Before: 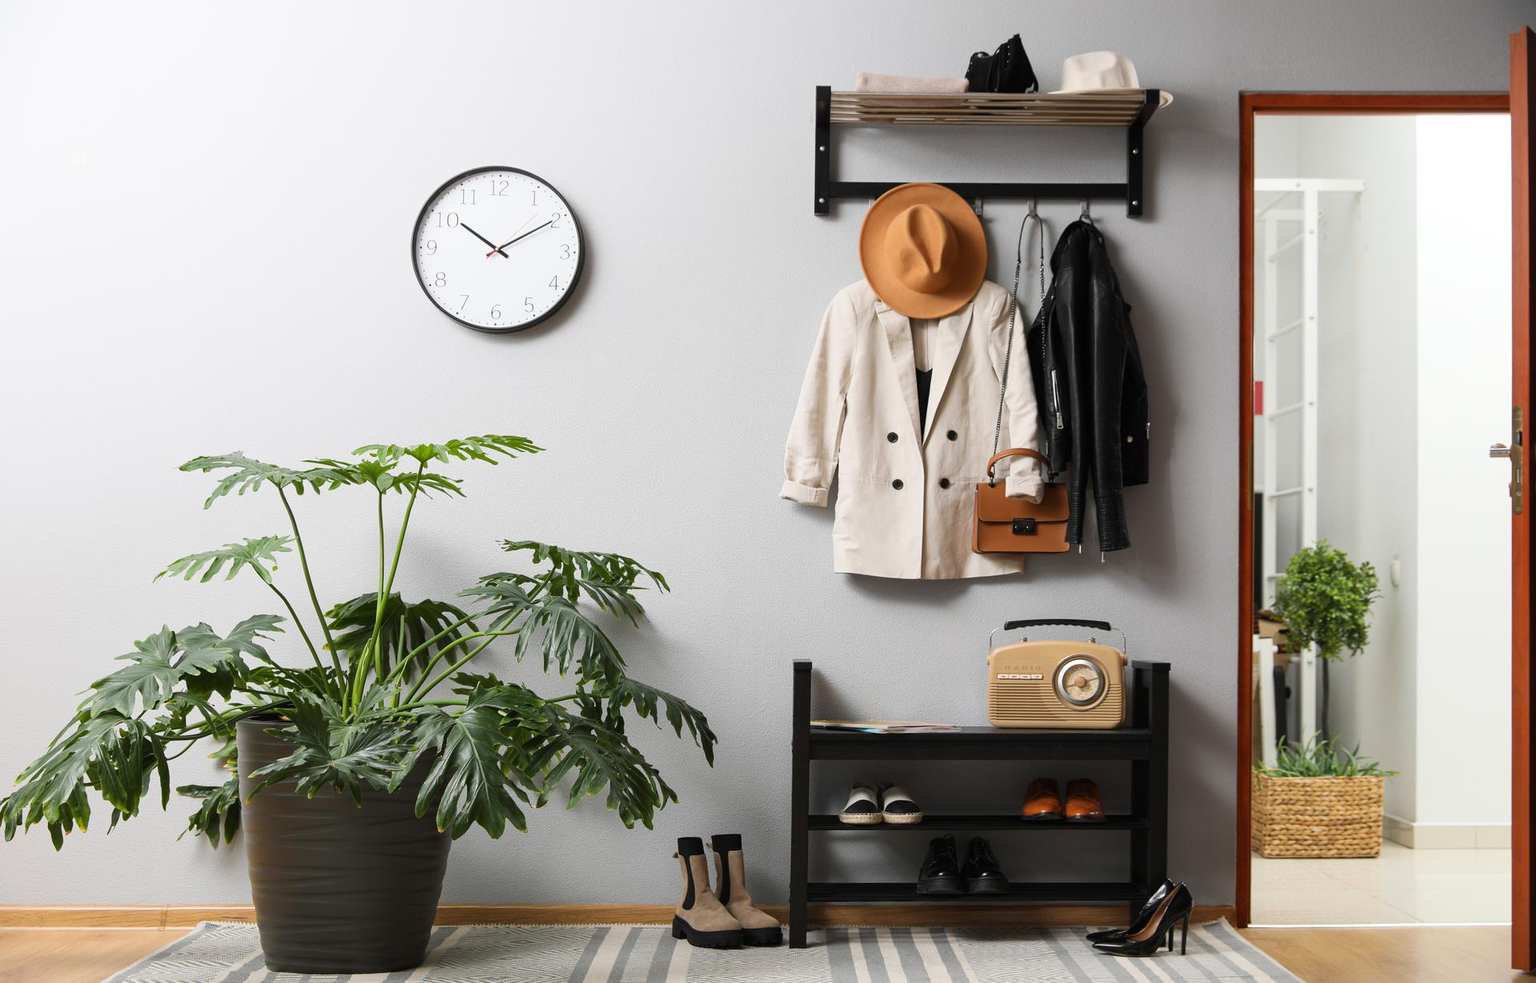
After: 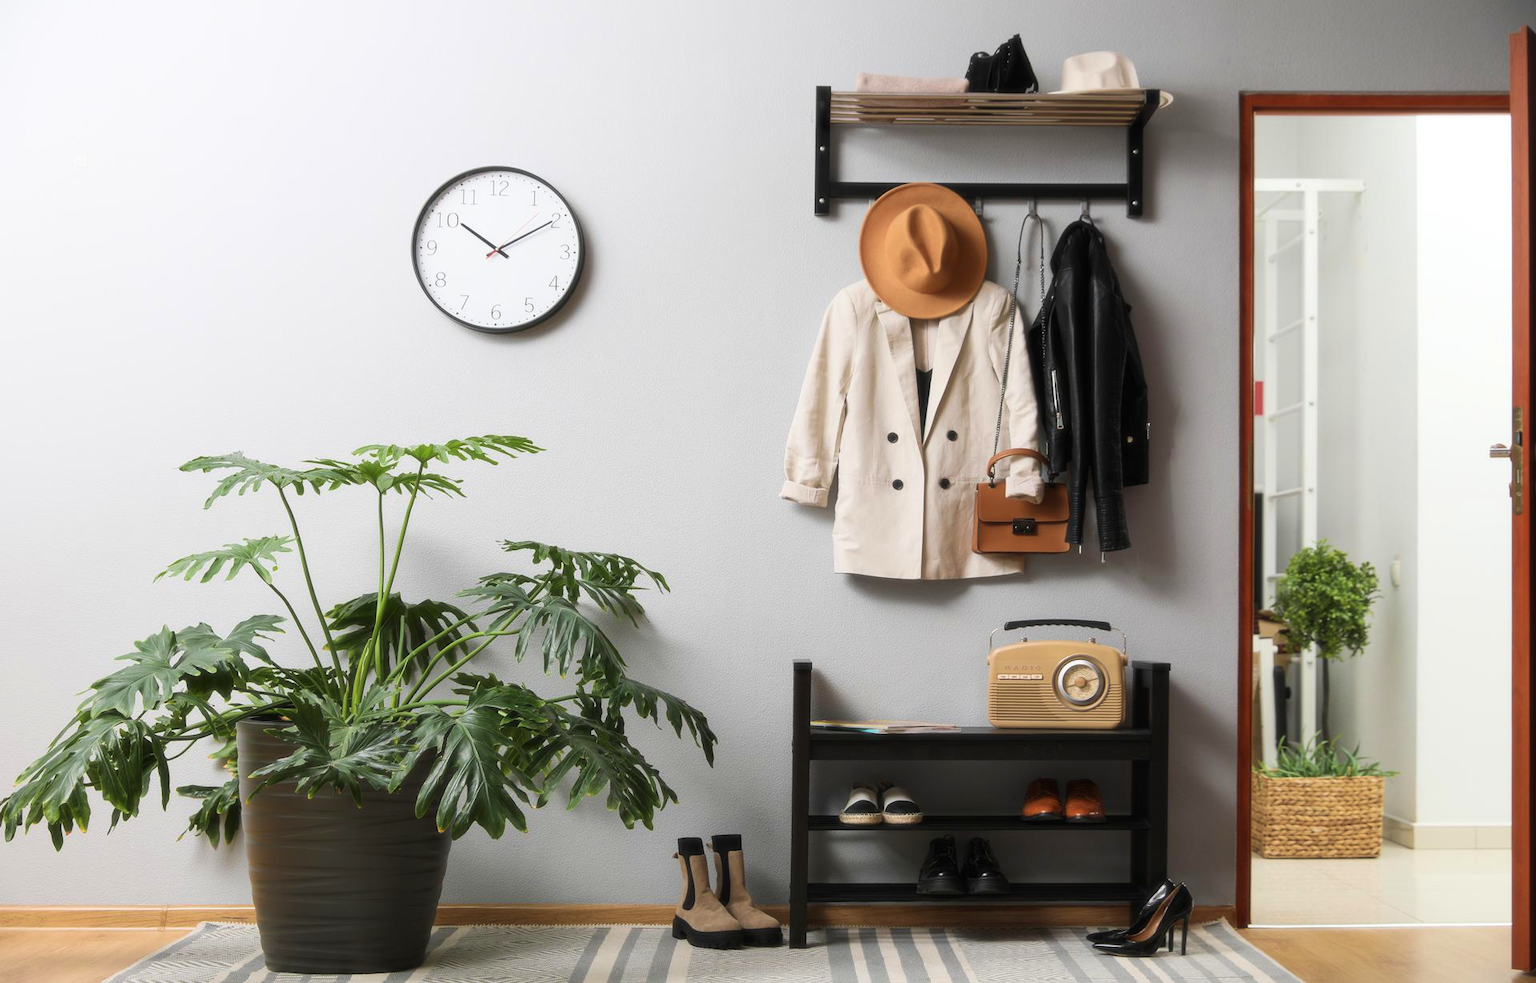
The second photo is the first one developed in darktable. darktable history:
velvia: on, module defaults
soften: size 10%, saturation 50%, brightness 0.2 EV, mix 10%
